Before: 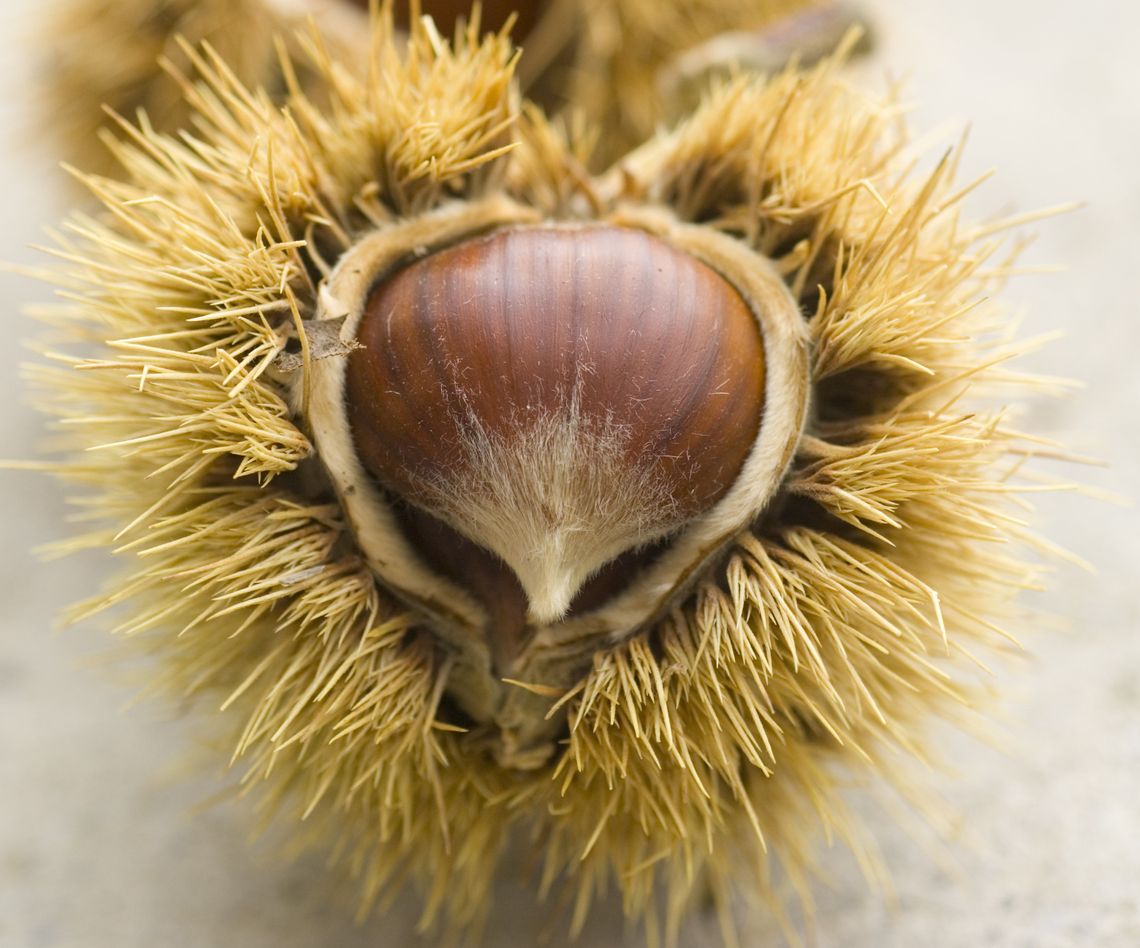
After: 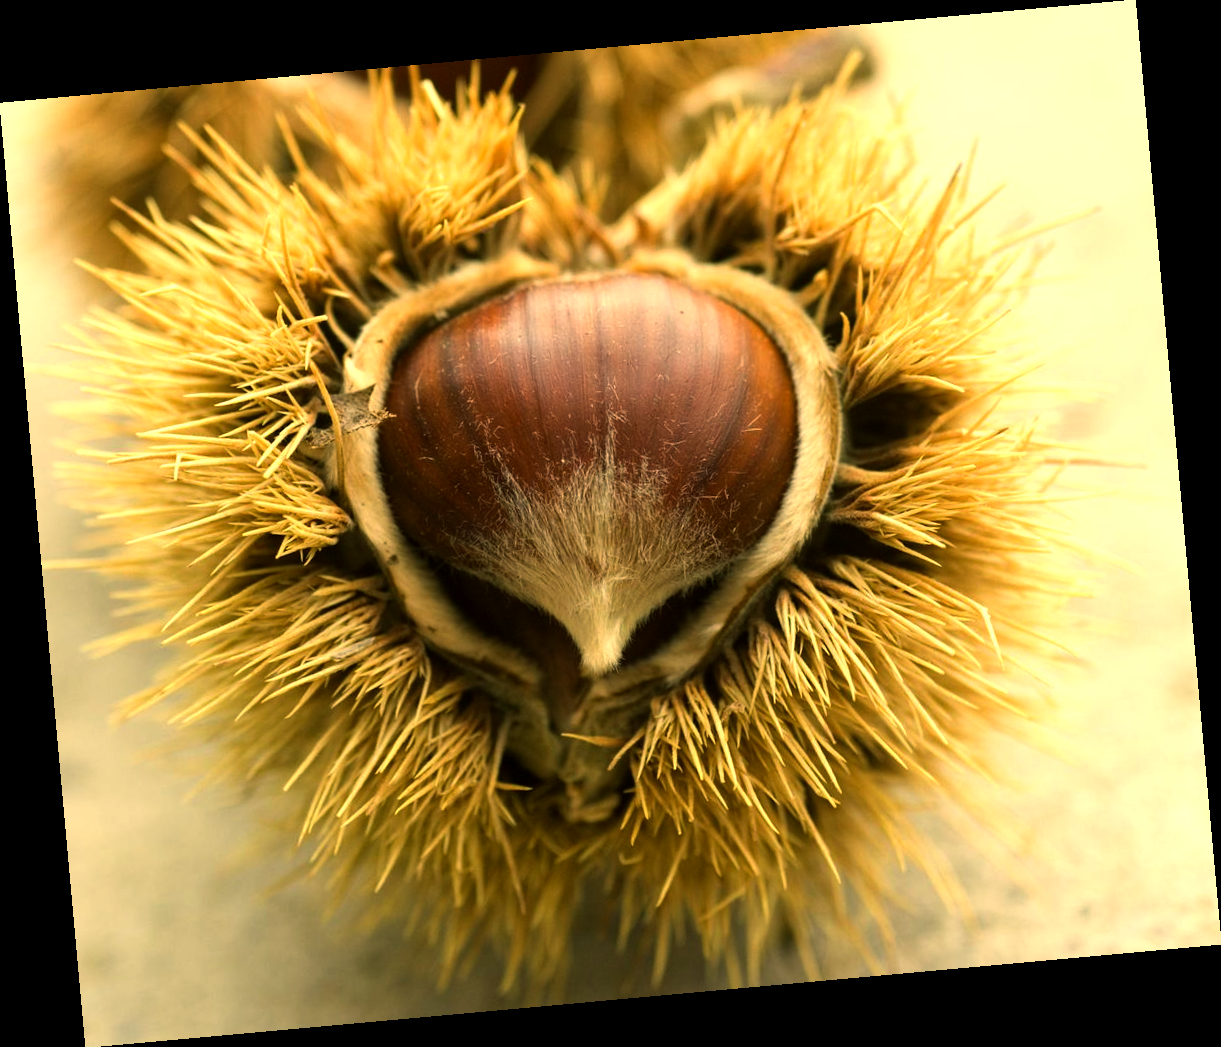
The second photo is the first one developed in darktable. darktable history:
rotate and perspective: rotation -5.2°, automatic cropping off
color balance: mode lift, gamma, gain (sRGB), lift [1.014, 0.966, 0.918, 0.87], gamma [0.86, 0.734, 0.918, 0.976], gain [1.063, 1.13, 1.063, 0.86]
